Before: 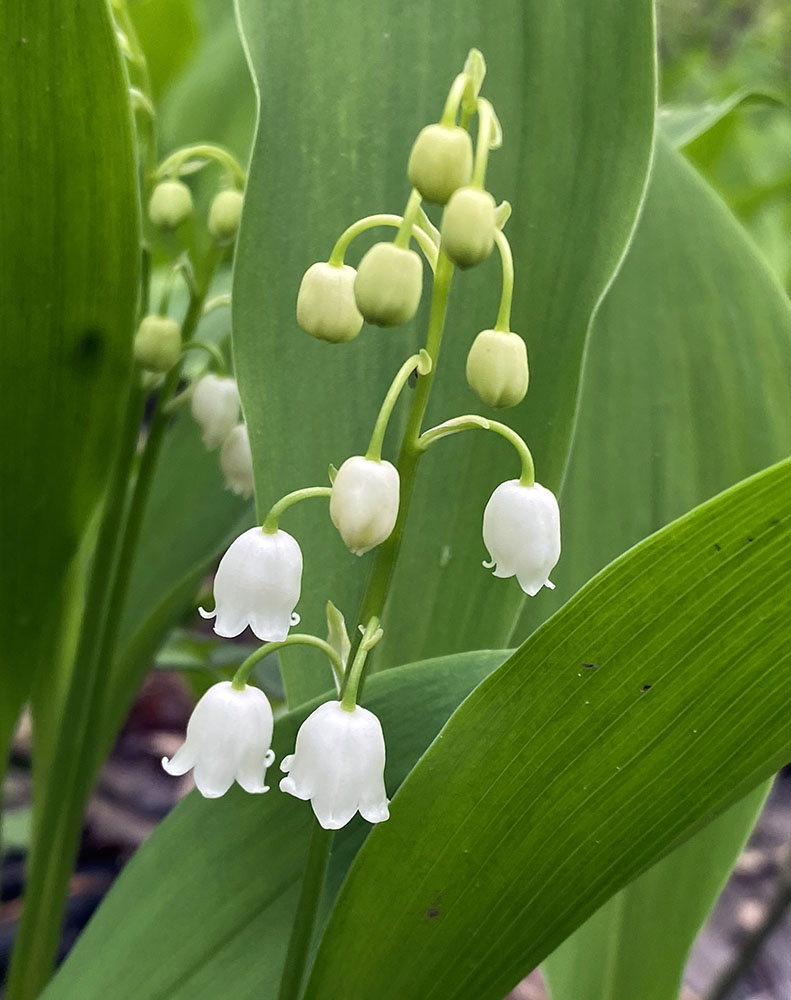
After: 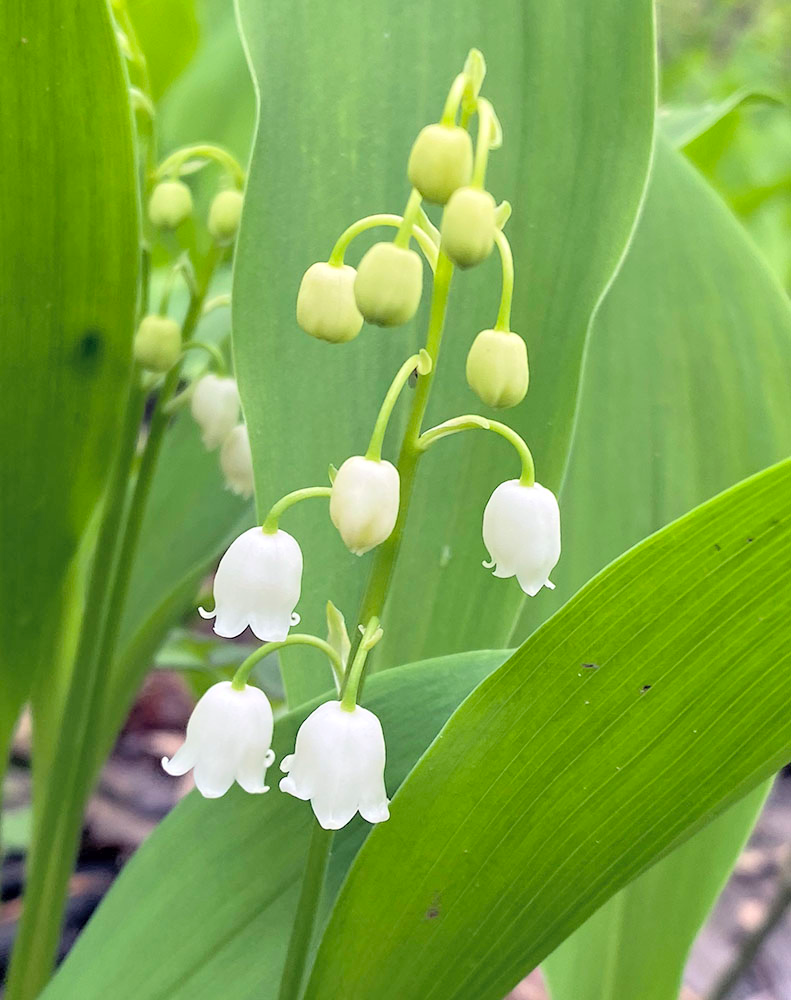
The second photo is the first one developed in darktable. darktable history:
global tonemap: drago (0.7, 100)
exposure: black level correction 0.001, exposure 0.3 EV, compensate highlight preservation false
